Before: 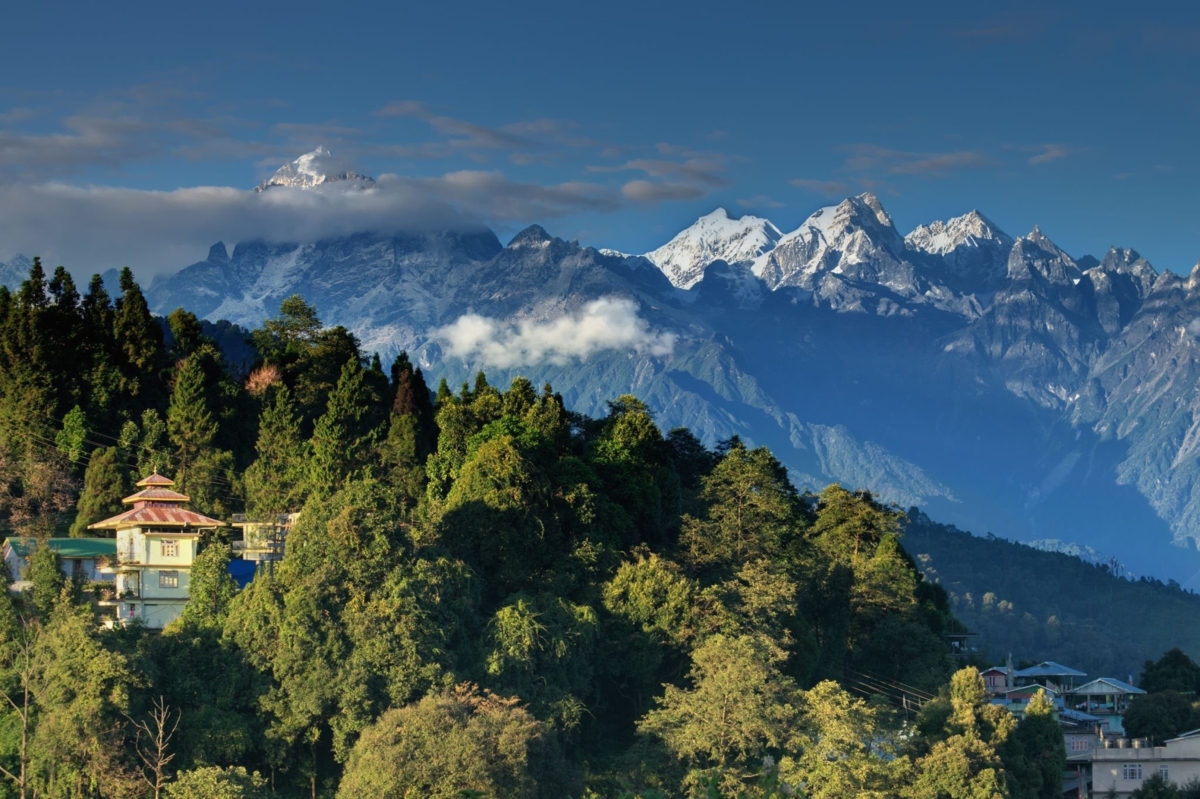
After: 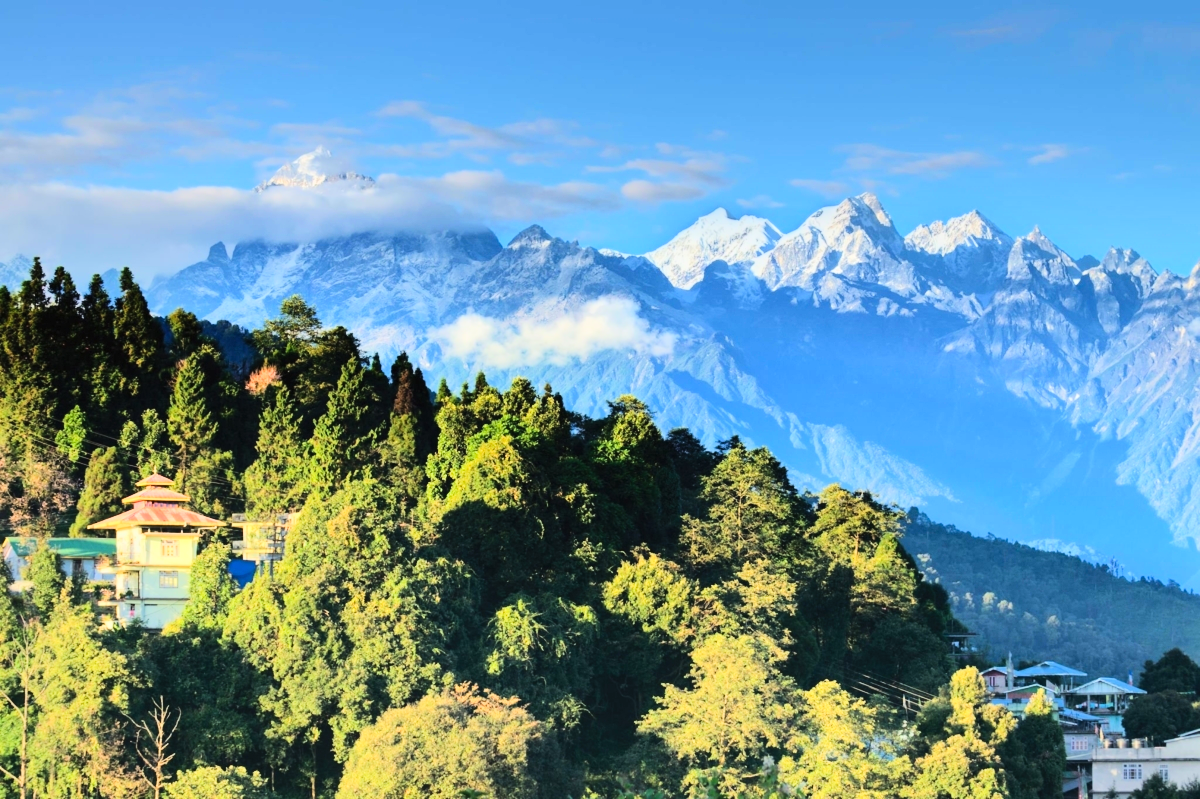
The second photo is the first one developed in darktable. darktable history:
tone equalizer: -7 EV 0.141 EV, -6 EV 0.613 EV, -5 EV 1.17 EV, -4 EV 1.35 EV, -3 EV 1.13 EV, -2 EV 0.6 EV, -1 EV 0.158 EV, edges refinement/feathering 500, mask exposure compensation -1.57 EV, preserve details no
contrast brightness saturation: contrast 0.198, brightness 0.16, saturation 0.217
